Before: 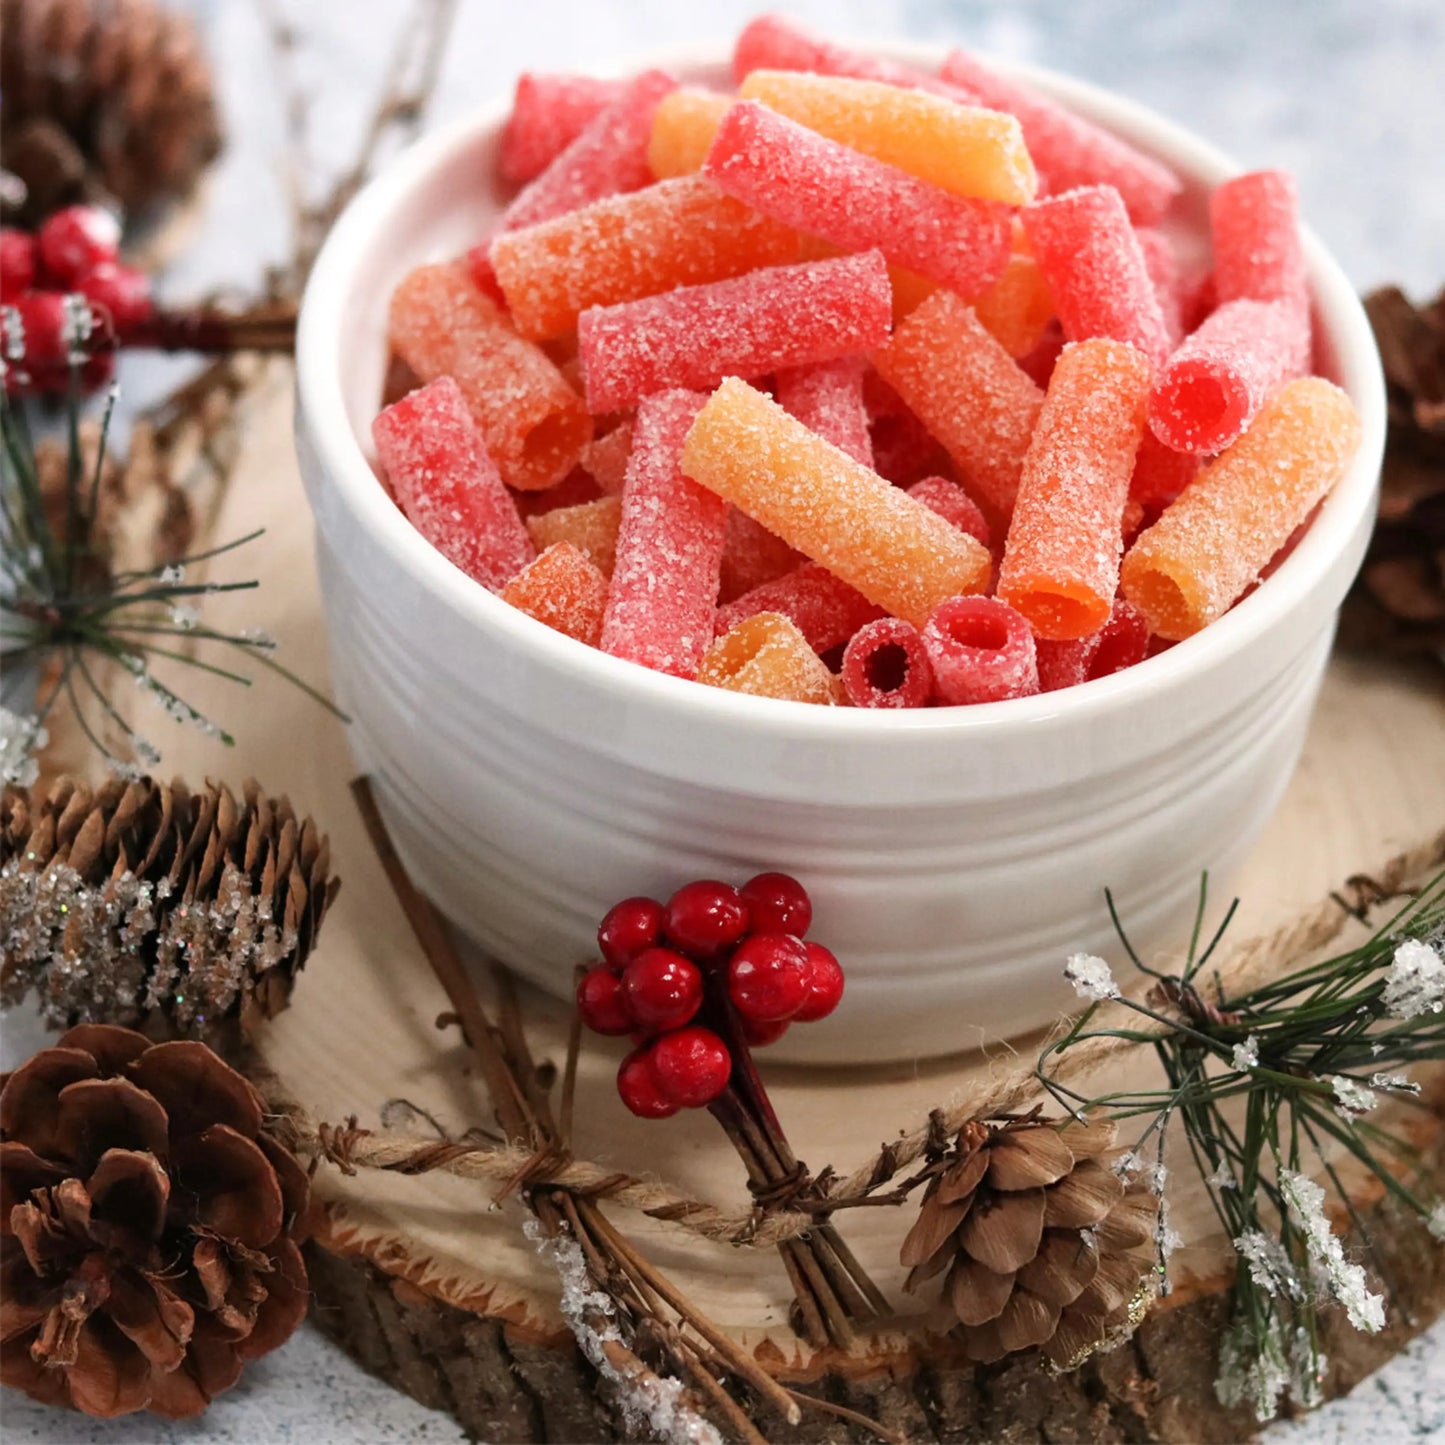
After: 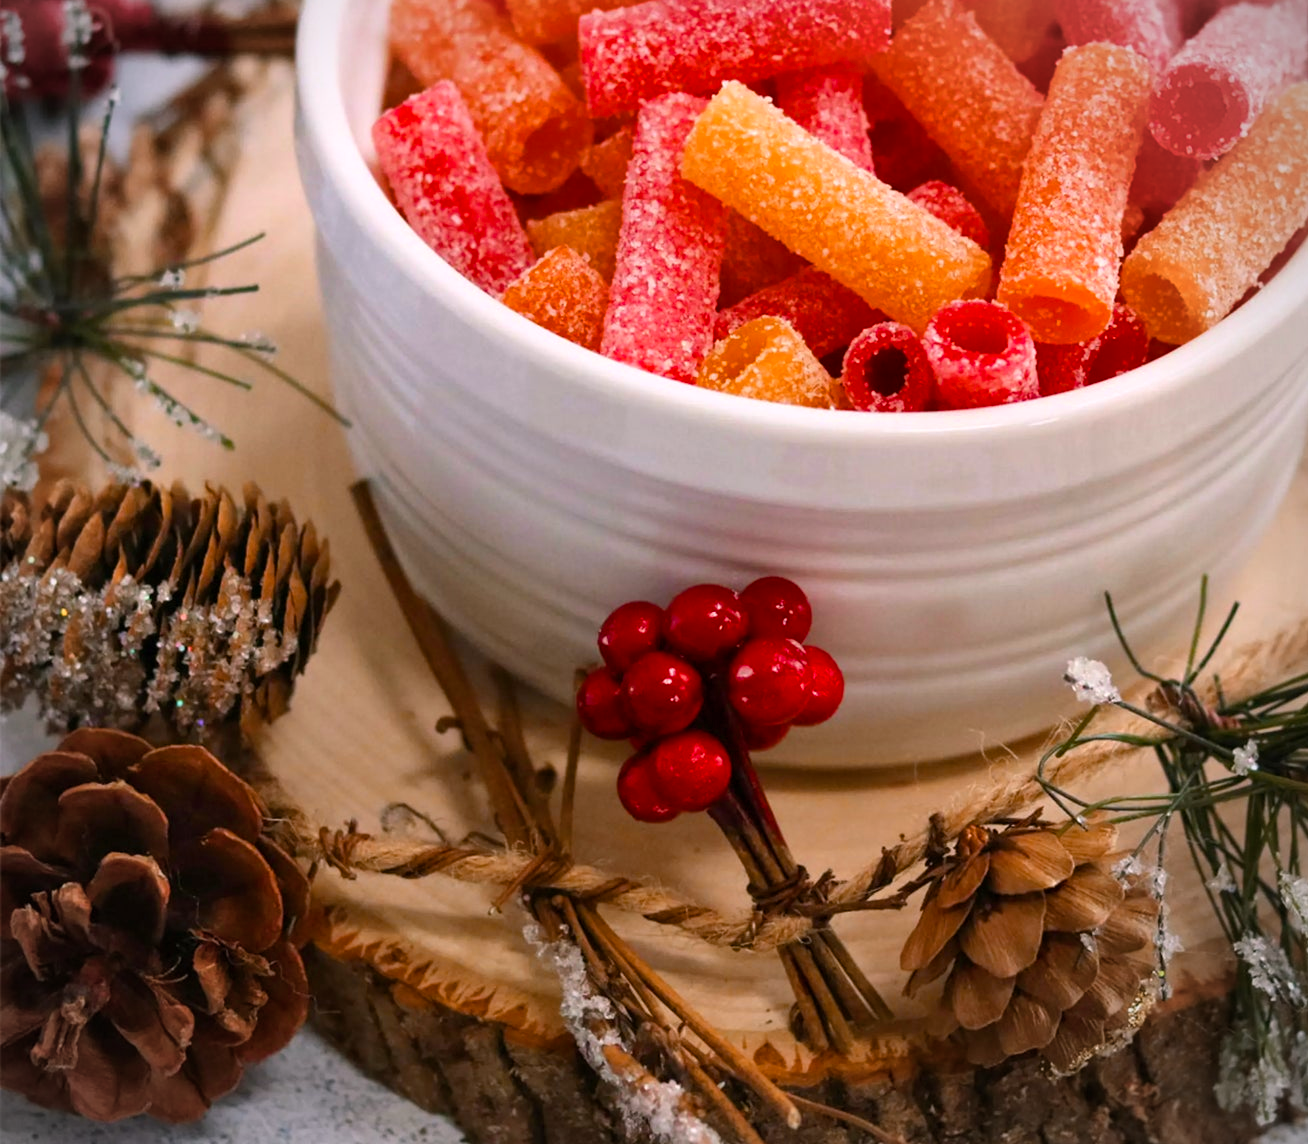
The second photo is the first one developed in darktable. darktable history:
color balance rgb: highlights gain › chroma 1.456%, highlights gain › hue 306.83°, linear chroma grading › global chroma 14.981%, perceptual saturation grading › global saturation 30.305%, global vibrance 20%
shadows and highlights: shadows 29.31, highlights -29.53, low approximation 0.01, soften with gaussian
vignetting: on, module defaults
color zones: curves: ch2 [(0, 0.5) (0.143, 0.5) (0.286, 0.416) (0.429, 0.5) (0.571, 0.5) (0.714, 0.5) (0.857, 0.5) (1, 0.5)]
crop: top 20.537%, right 9.449%, bottom 0.282%
